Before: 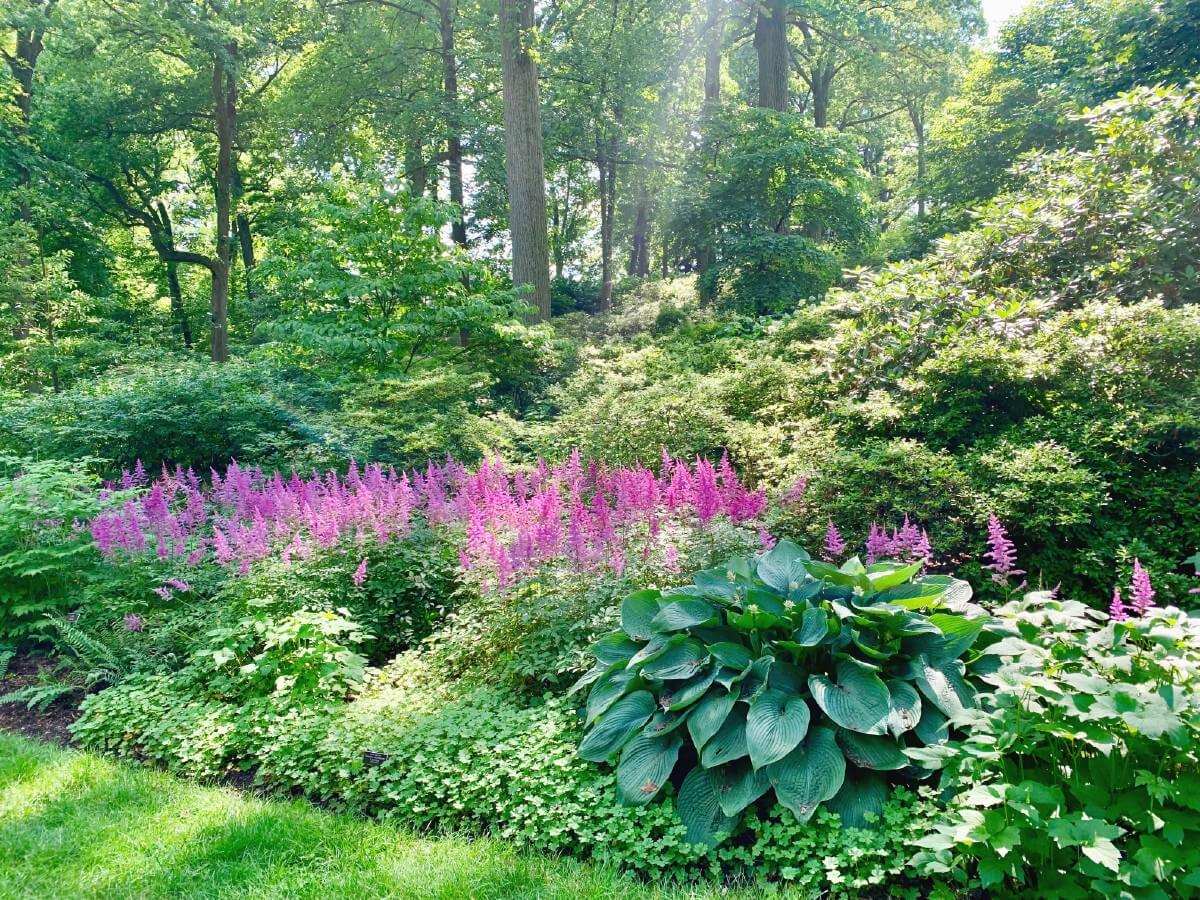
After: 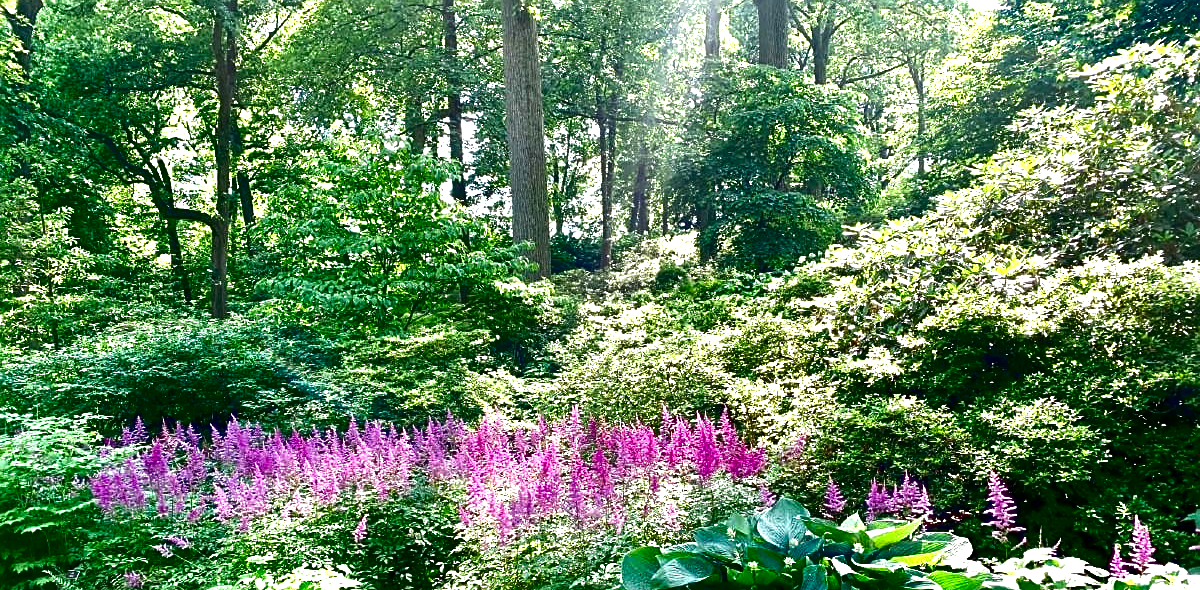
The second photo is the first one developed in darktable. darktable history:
crop and rotate: top 4.848%, bottom 29.503%
sharpen: on, module defaults
exposure: black level correction 0.01, exposure 1 EV, compensate highlight preservation false
contrast brightness saturation: brightness -0.52
contrast equalizer: octaves 7, y [[0.6 ×6], [0.55 ×6], [0 ×6], [0 ×6], [0 ×6]], mix -0.3
